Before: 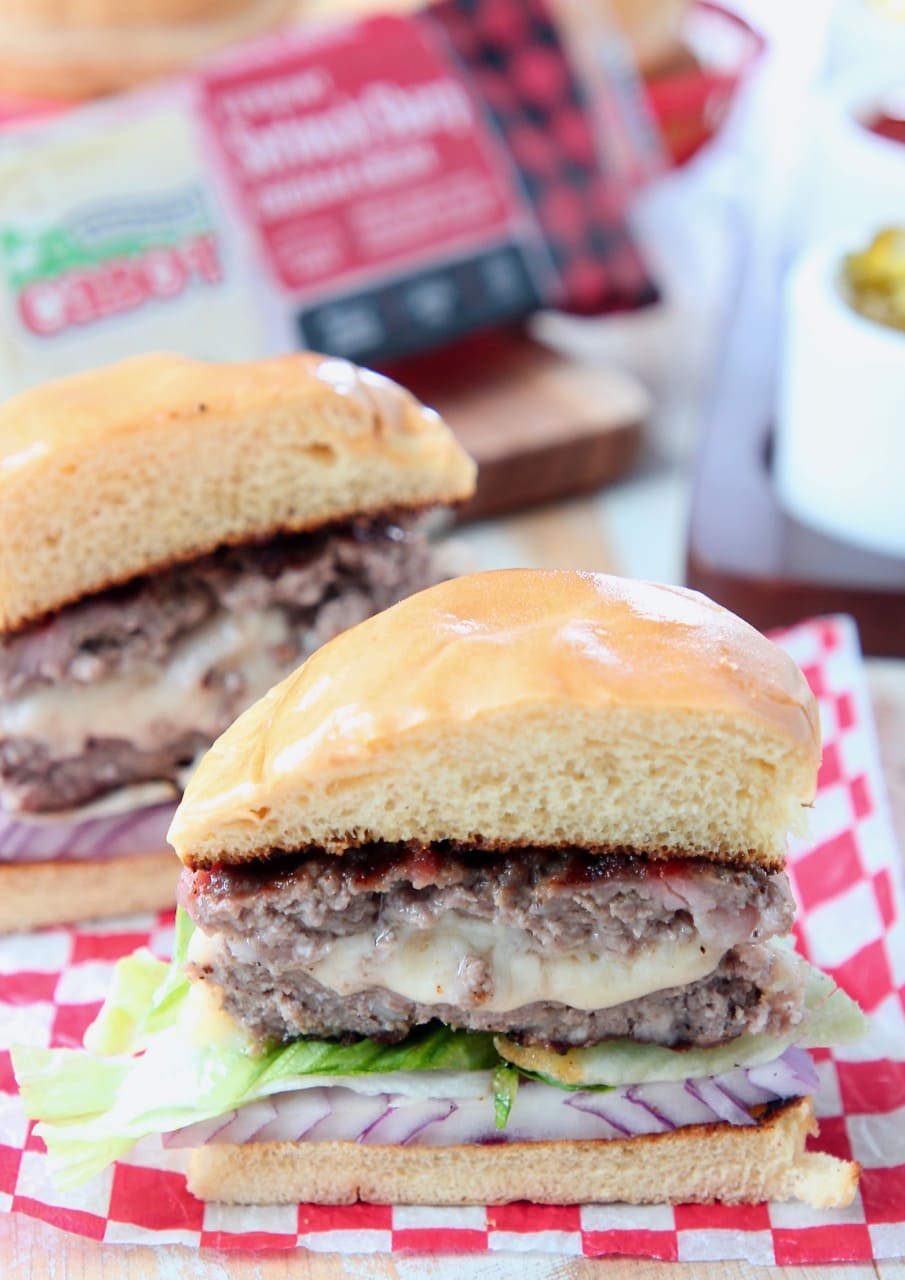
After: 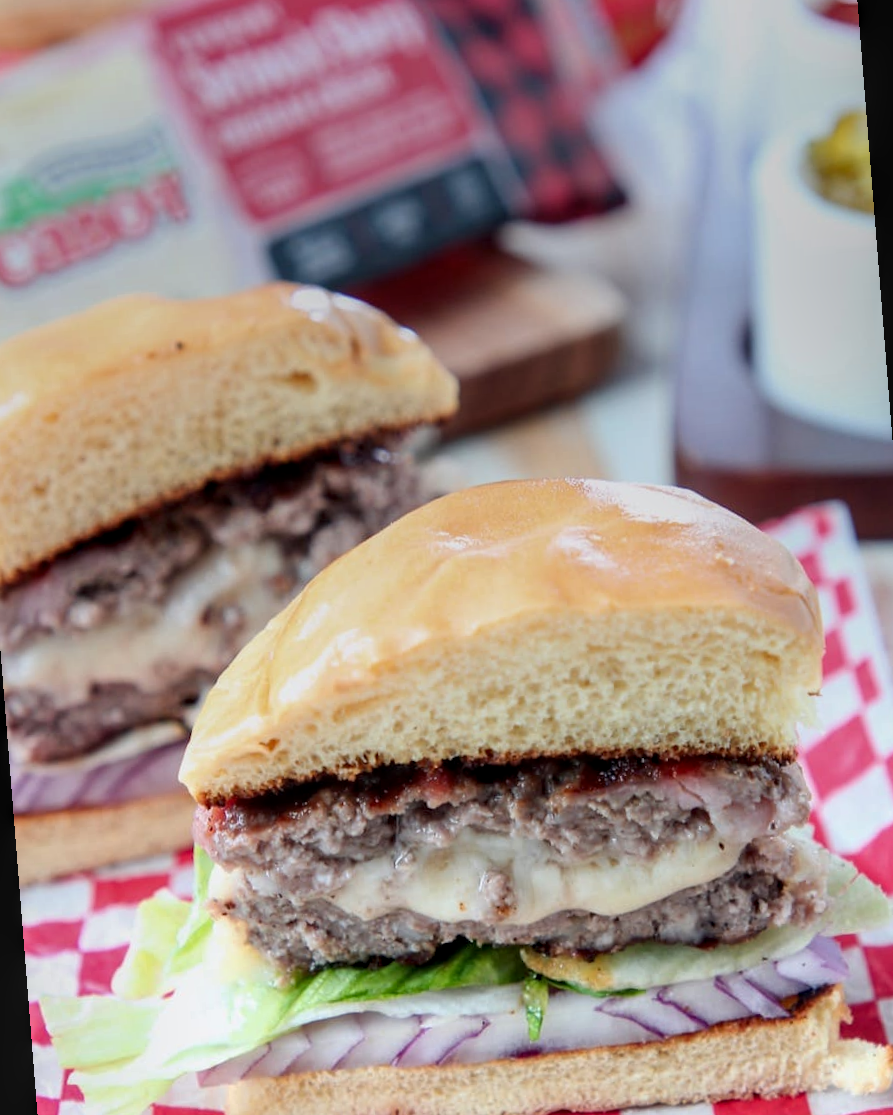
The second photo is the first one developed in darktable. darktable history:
graduated density: rotation -0.352°, offset 57.64
rotate and perspective: rotation -4.57°, crop left 0.054, crop right 0.944, crop top 0.087, crop bottom 0.914
local contrast: on, module defaults
